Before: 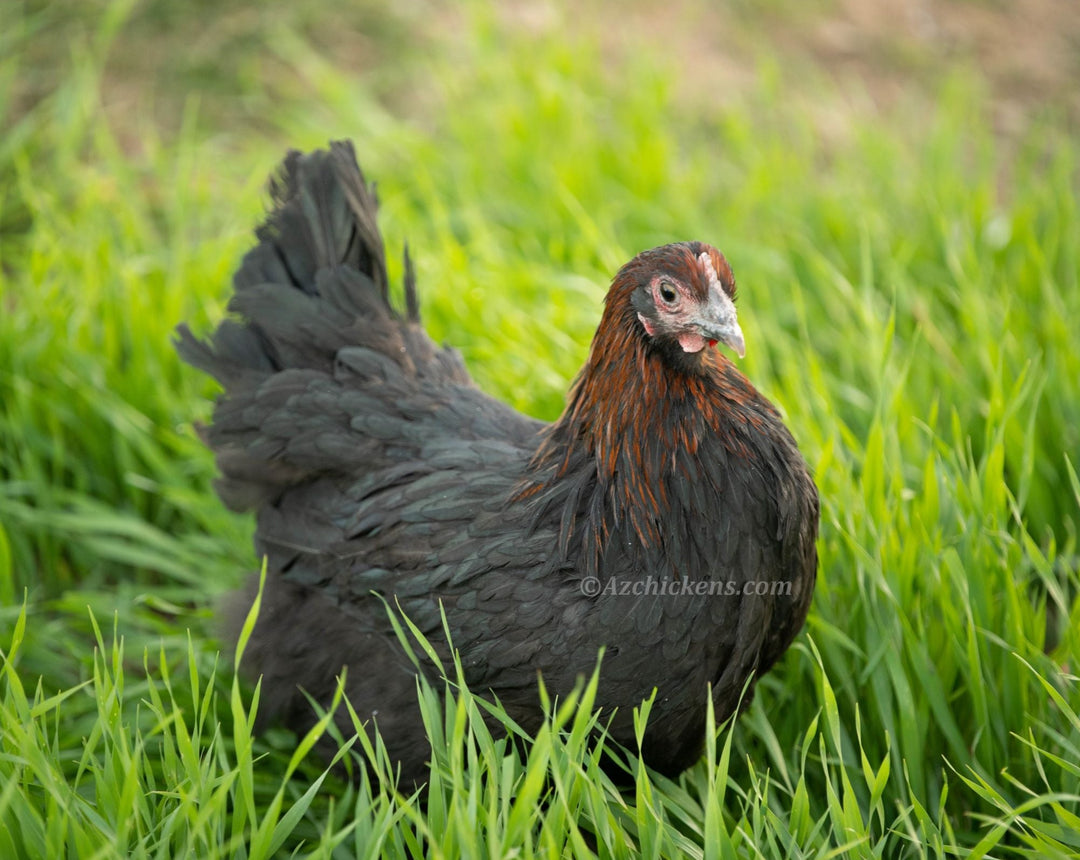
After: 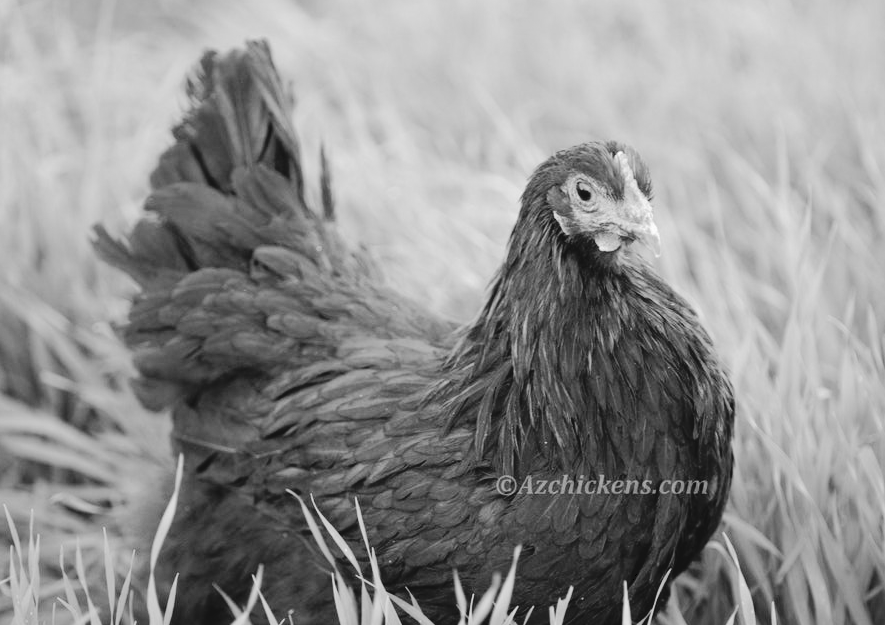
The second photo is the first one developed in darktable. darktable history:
monochrome: on, module defaults
crop: left 7.856%, top 11.836%, right 10.12%, bottom 15.387%
tone curve: curves: ch0 [(0, 0) (0.003, 0.058) (0.011, 0.059) (0.025, 0.061) (0.044, 0.067) (0.069, 0.084) (0.1, 0.102) (0.136, 0.124) (0.177, 0.171) (0.224, 0.246) (0.277, 0.324) (0.335, 0.411) (0.399, 0.509) (0.468, 0.605) (0.543, 0.688) (0.623, 0.738) (0.709, 0.798) (0.801, 0.852) (0.898, 0.911) (1, 1)], preserve colors none
